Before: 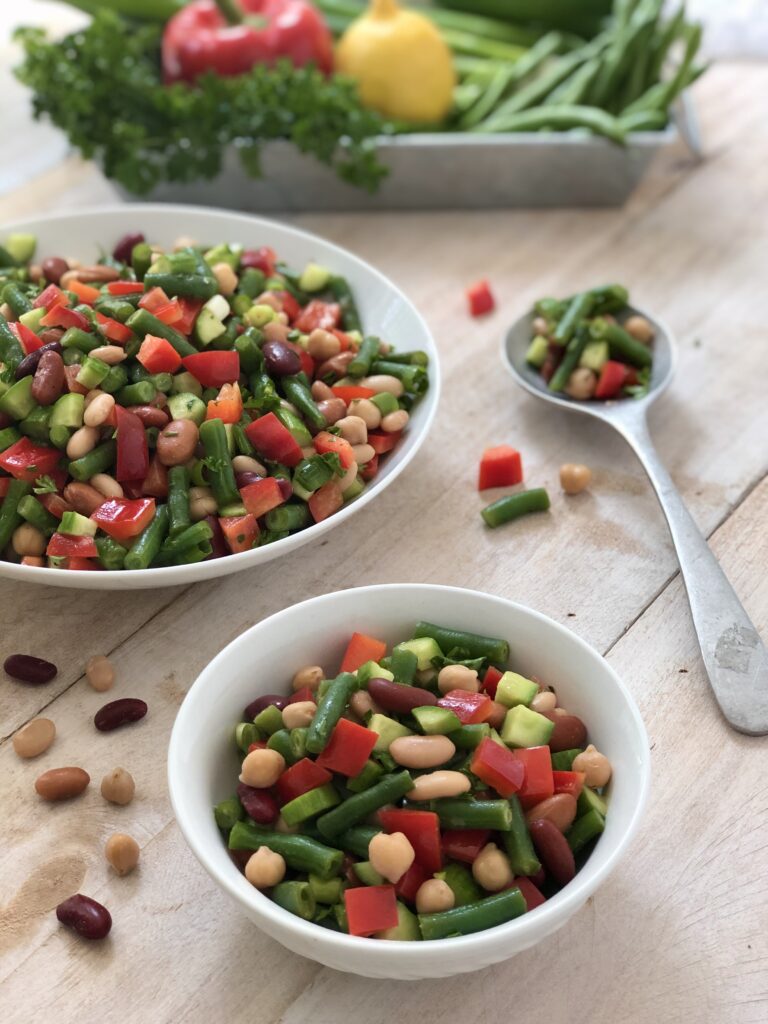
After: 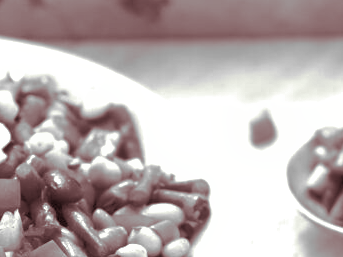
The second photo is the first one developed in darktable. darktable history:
shadows and highlights: on, module defaults
exposure: black level correction 0, exposure 1 EV, compensate exposure bias true, compensate highlight preservation false
crop: left 28.64%, top 16.832%, right 26.637%, bottom 58.055%
contrast brightness saturation: saturation -0.05
monochrome: on, module defaults
split-toning: shadows › hue 360°
